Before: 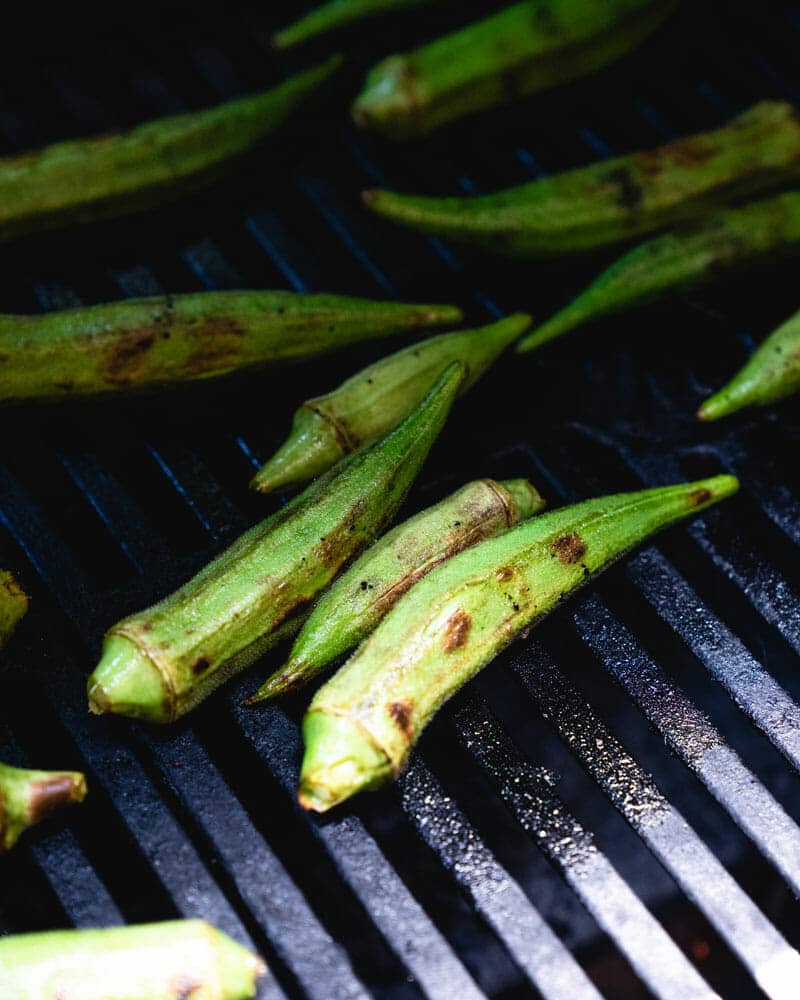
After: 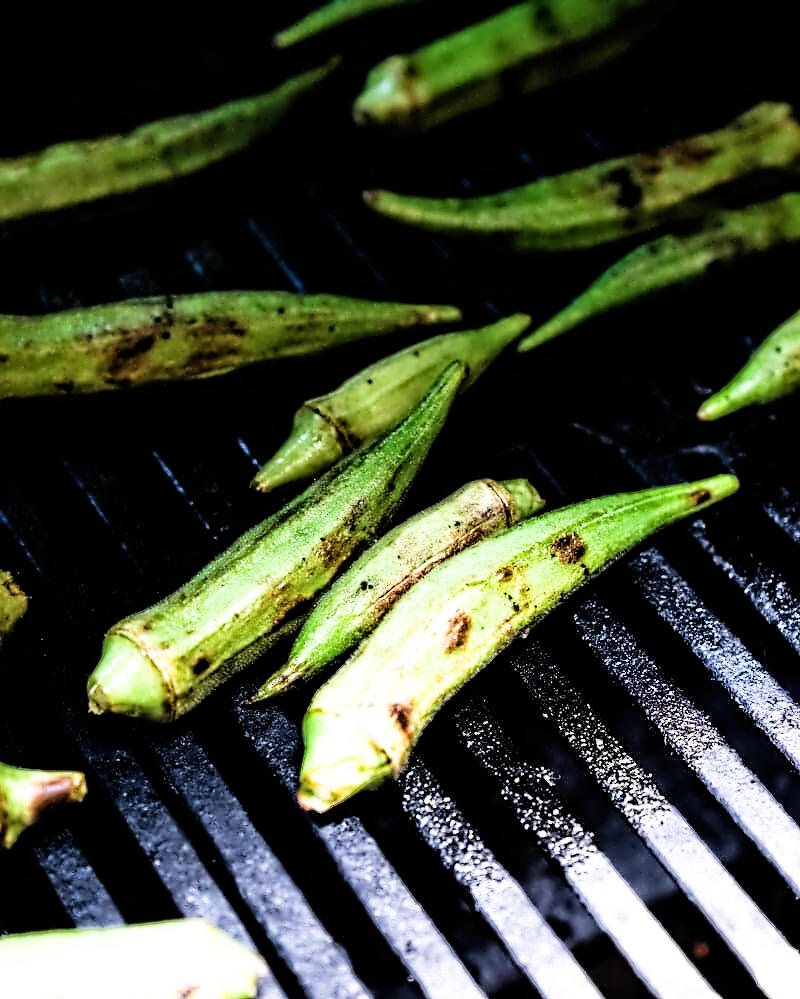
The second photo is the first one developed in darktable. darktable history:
contrast equalizer: octaves 7, y [[0.5, 0.542, 0.583, 0.625, 0.667, 0.708], [0.5 ×6], [0.5 ×6], [0, 0.033, 0.067, 0.1, 0.133, 0.167], [0, 0.05, 0.1, 0.15, 0.2, 0.25]]
exposure: exposure 1.137 EV, compensate highlight preservation false
filmic rgb: black relative exposure -5 EV, white relative exposure 3.5 EV, hardness 3.19, contrast 1.3, highlights saturation mix -50%
crop: bottom 0.071%
